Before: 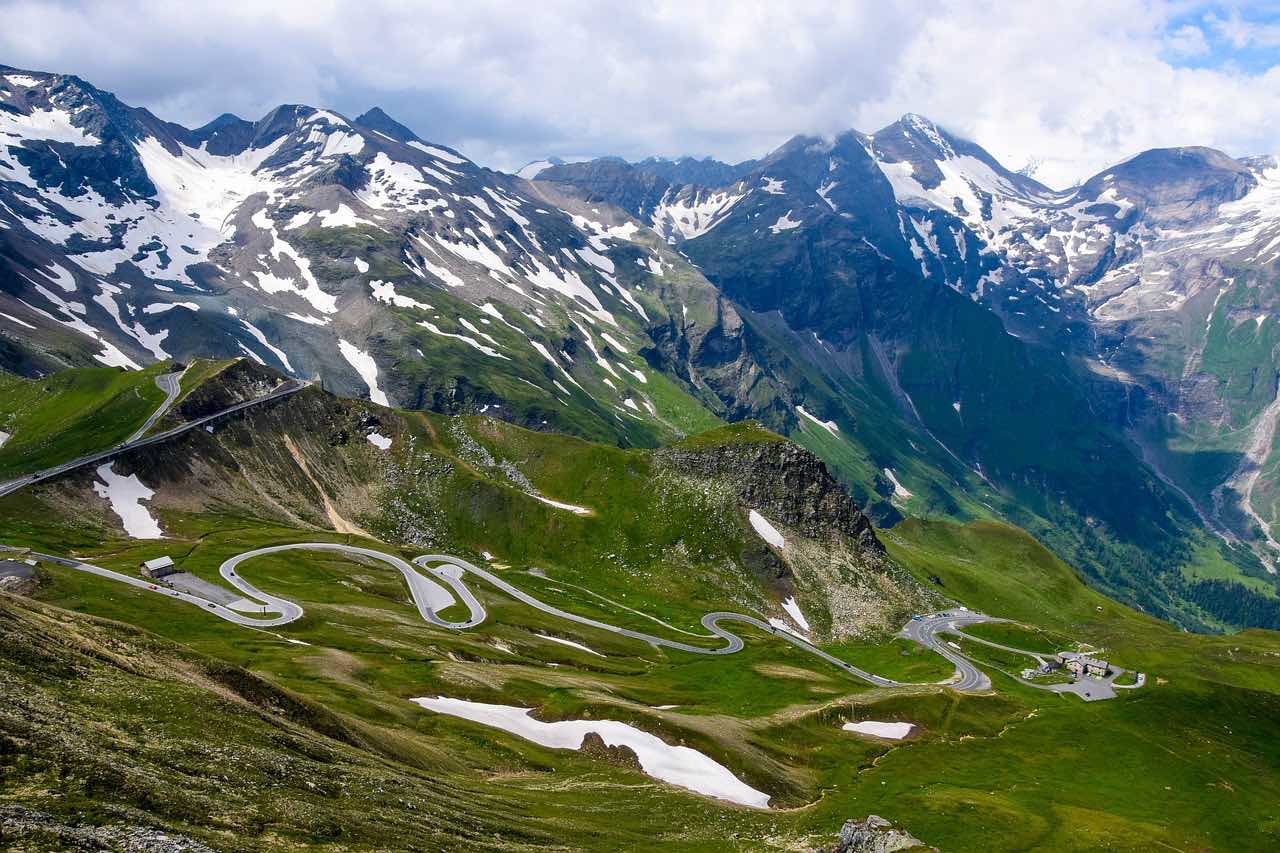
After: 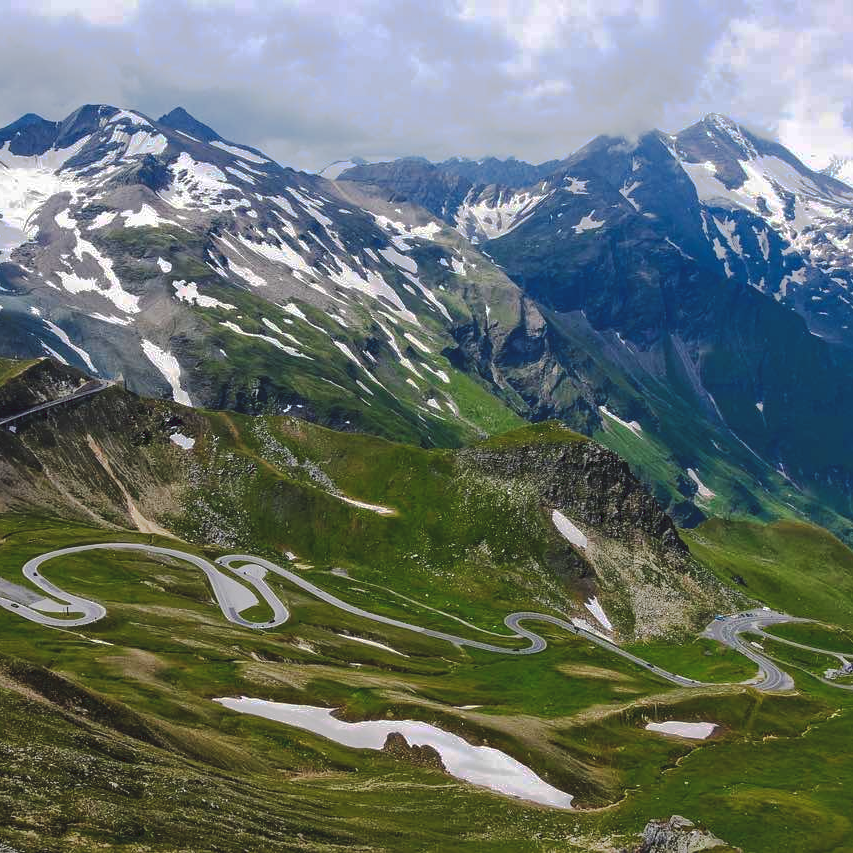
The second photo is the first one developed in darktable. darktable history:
crop: left 15.419%, right 17.914%
tone curve: curves: ch0 [(0, 0) (0.003, 0.098) (0.011, 0.099) (0.025, 0.103) (0.044, 0.114) (0.069, 0.13) (0.1, 0.142) (0.136, 0.161) (0.177, 0.189) (0.224, 0.224) (0.277, 0.266) (0.335, 0.32) (0.399, 0.38) (0.468, 0.45) (0.543, 0.522) (0.623, 0.598) (0.709, 0.669) (0.801, 0.731) (0.898, 0.786) (1, 1)], preserve colors none
